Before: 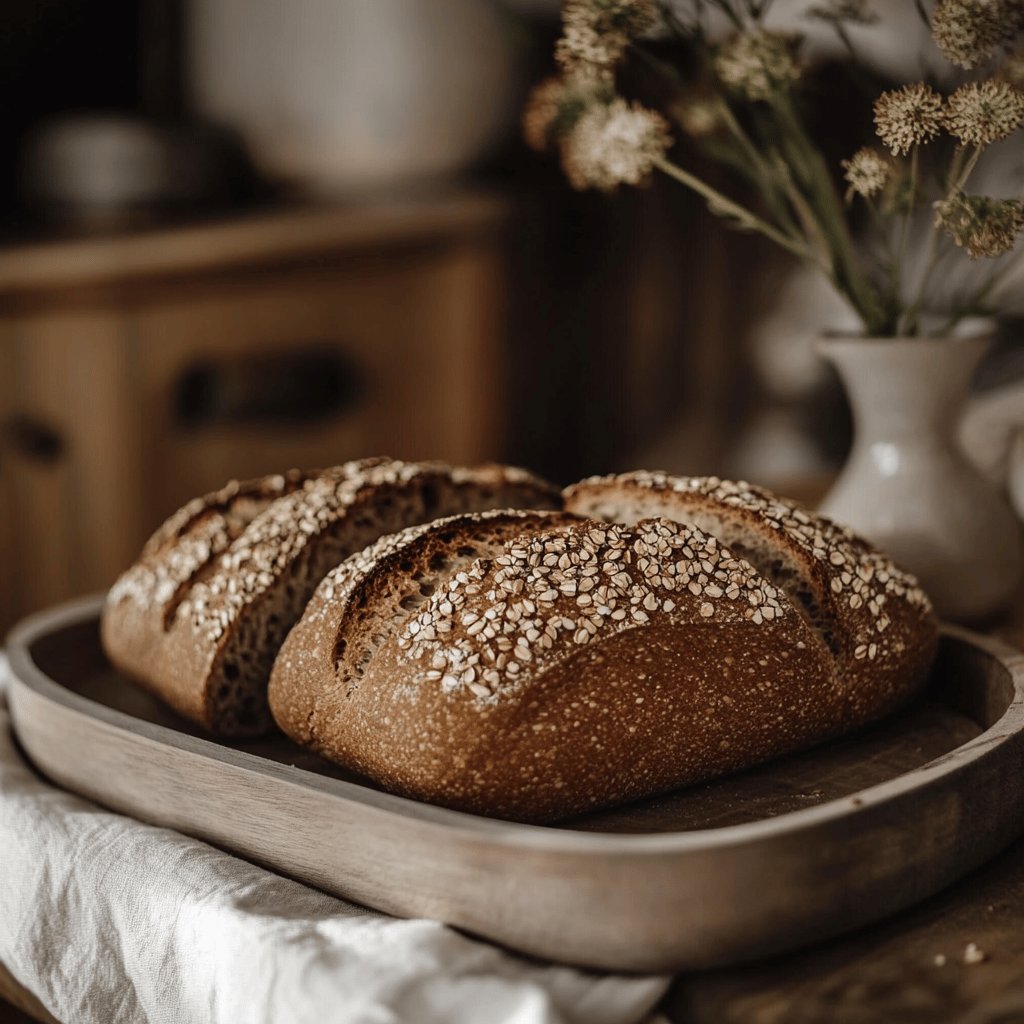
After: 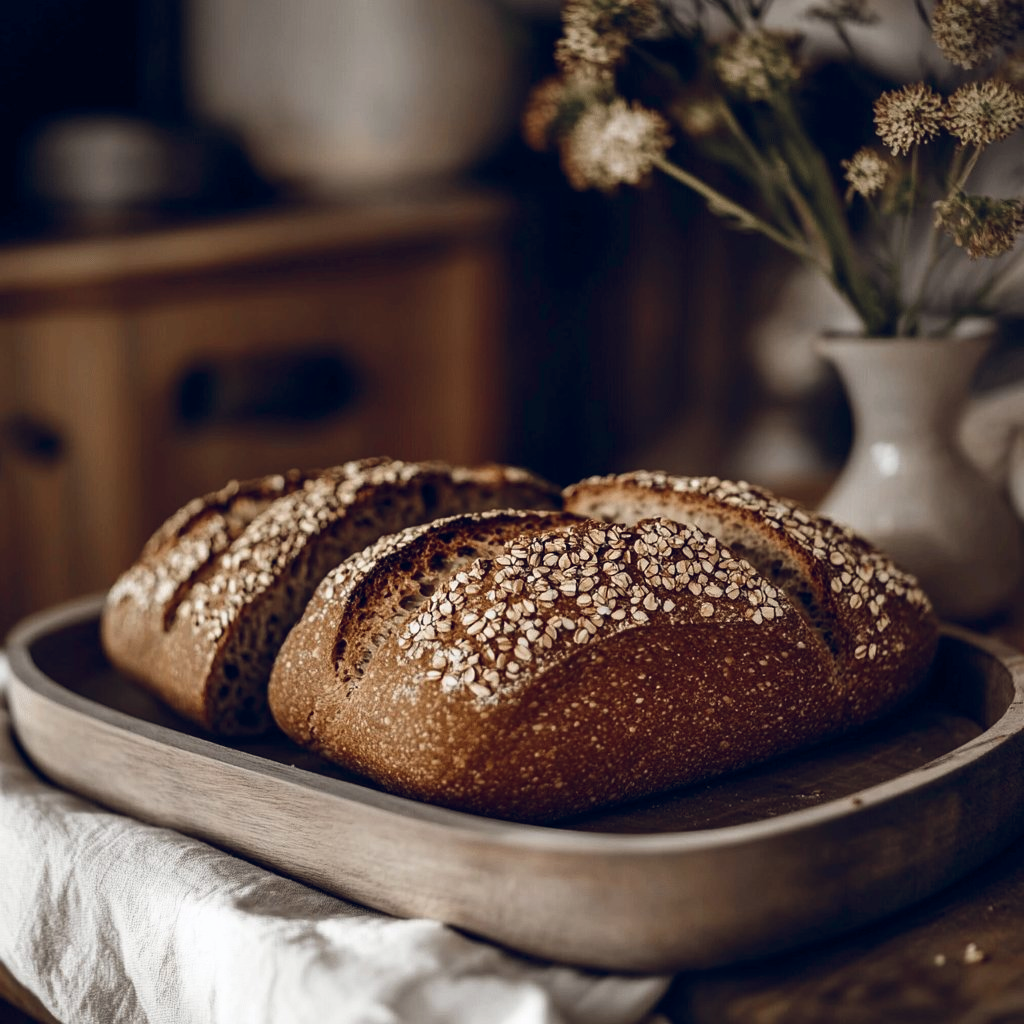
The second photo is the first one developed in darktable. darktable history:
contrast brightness saturation: contrast 0.137
shadows and highlights: shadows -0.74, highlights 39.48
color balance rgb: global offset › chroma 0.126%, global offset › hue 253.42°, perceptual saturation grading › global saturation 19.813%
